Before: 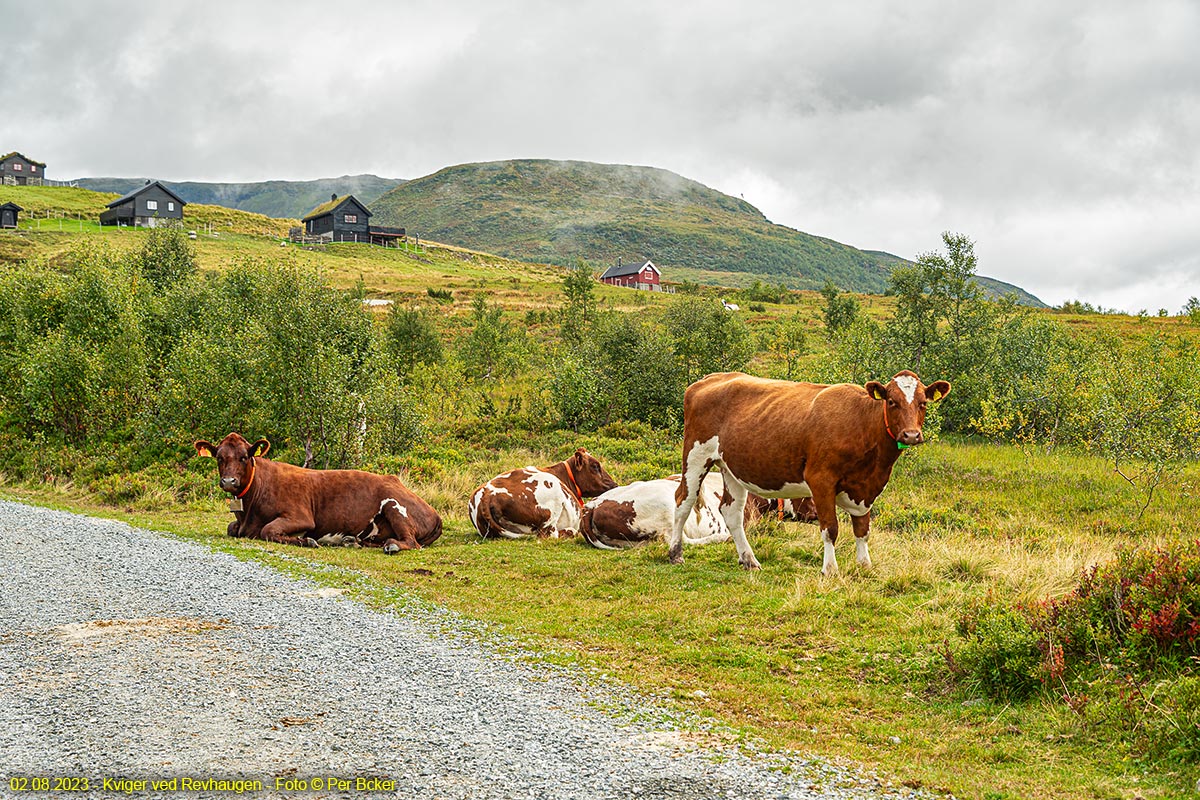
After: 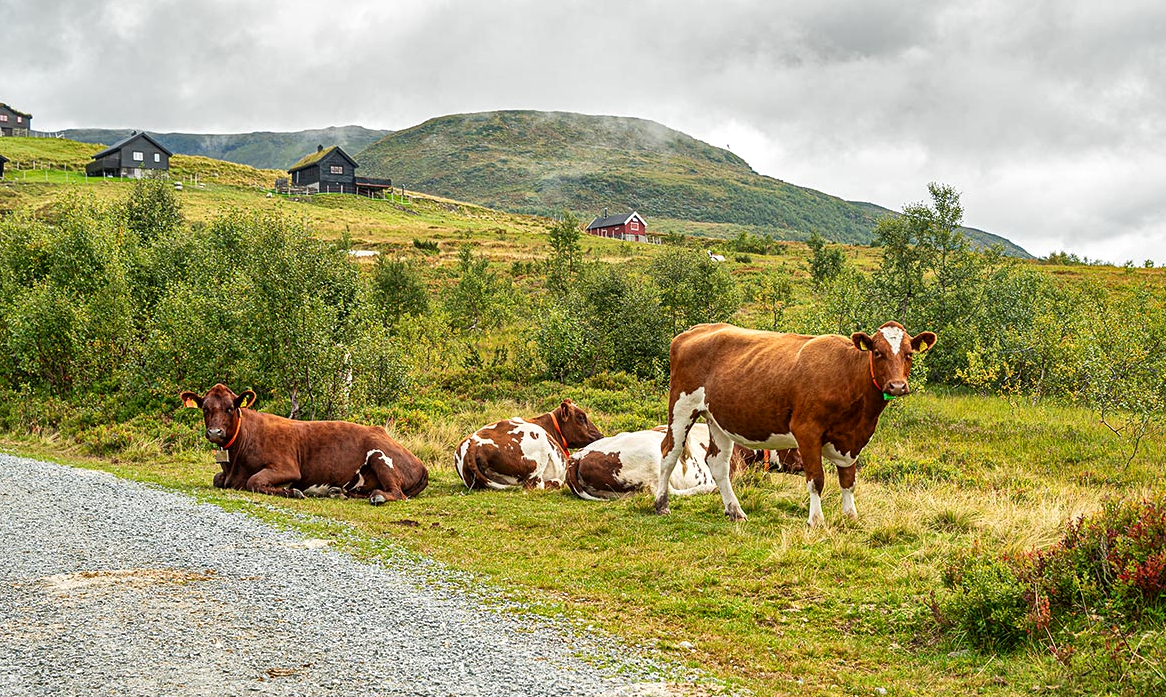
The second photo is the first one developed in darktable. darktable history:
crop: left 1.248%, top 6.135%, right 1.576%, bottom 6.643%
local contrast: mode bilateral grid, contrast 20, coarseness 51, detail 132%, midtone range 0.2
